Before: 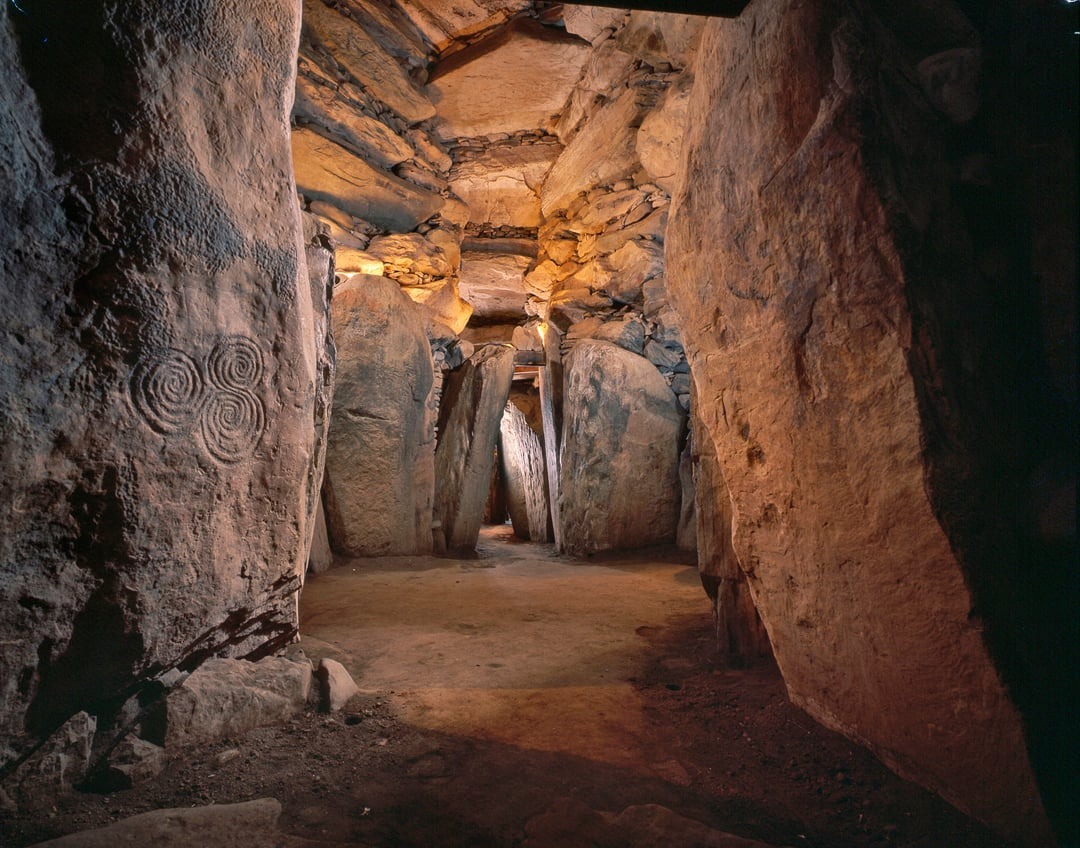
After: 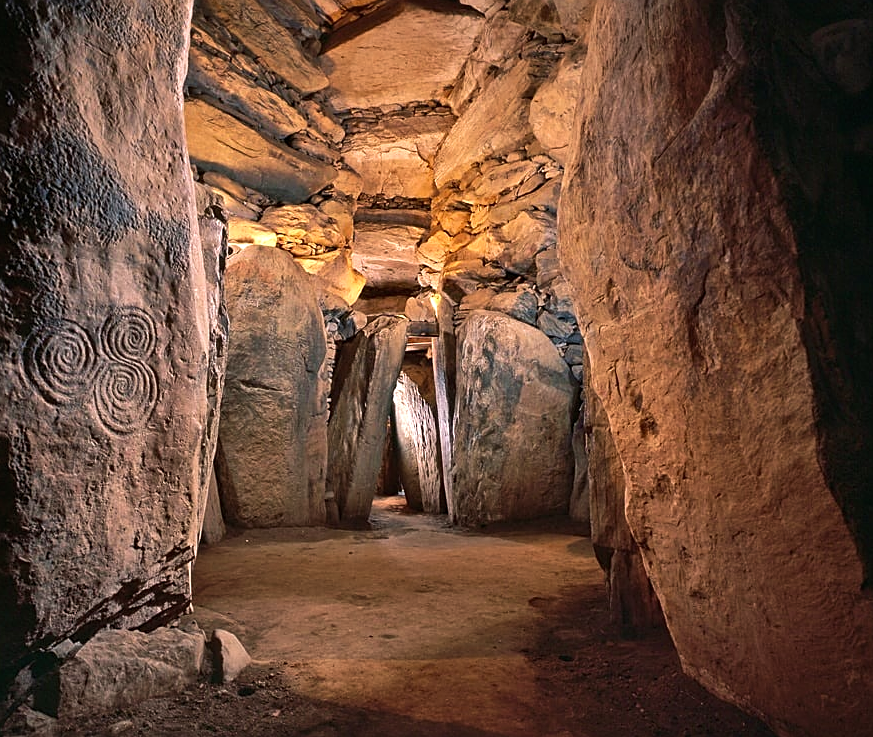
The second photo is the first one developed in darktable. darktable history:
sharpen: on, module defaults
tone equalizer: -8 EV -0.417 EV, -7 EV -0.389 EV, -6 EV -0.333 EV, -5 EV -0.222 EV, -3 EV 0.222 EV, -2 EV 0.333 EV, -1 EV 0.389 EV, +0 EV 0.417 EV, edges refinement/feathering 500, mask exposure compensation -1.57 EV, preserve details no
crop: left 9.929%, top 3.475%, right 9.188%, bottom 9.529%
velvia: on, module defaults
